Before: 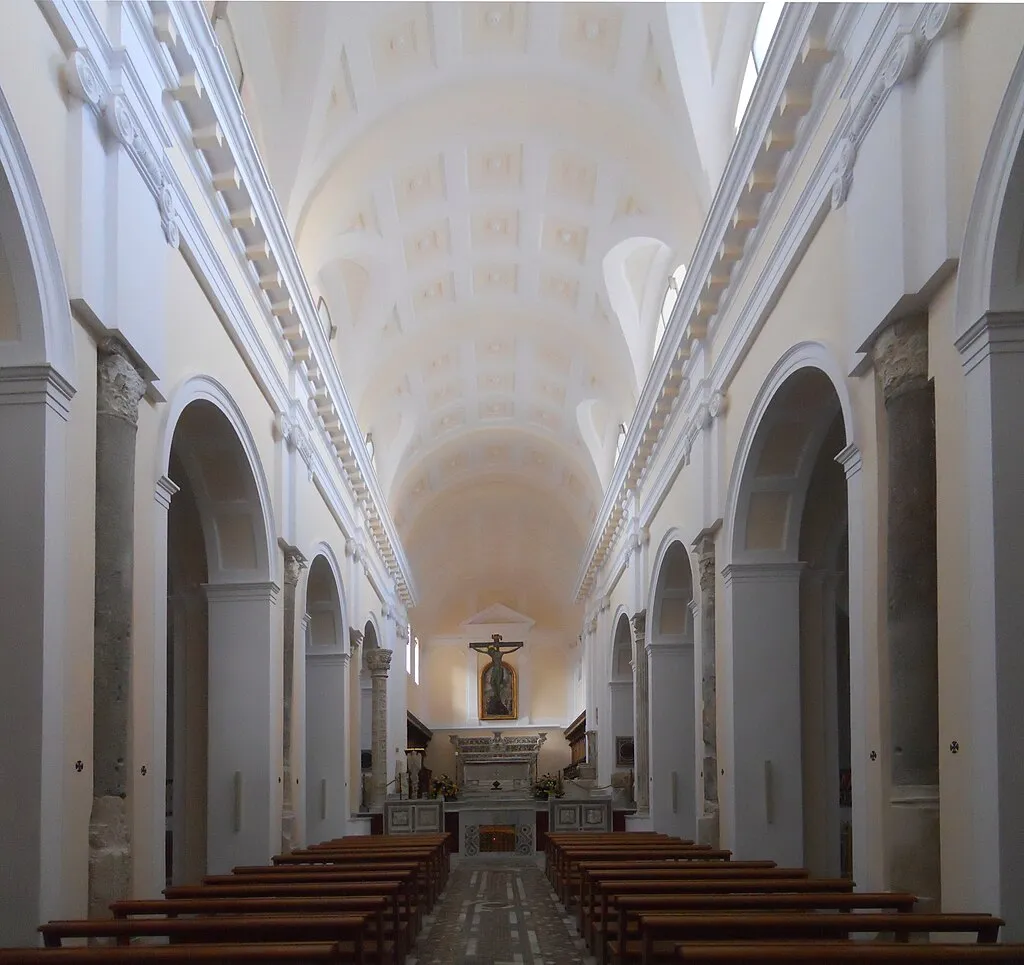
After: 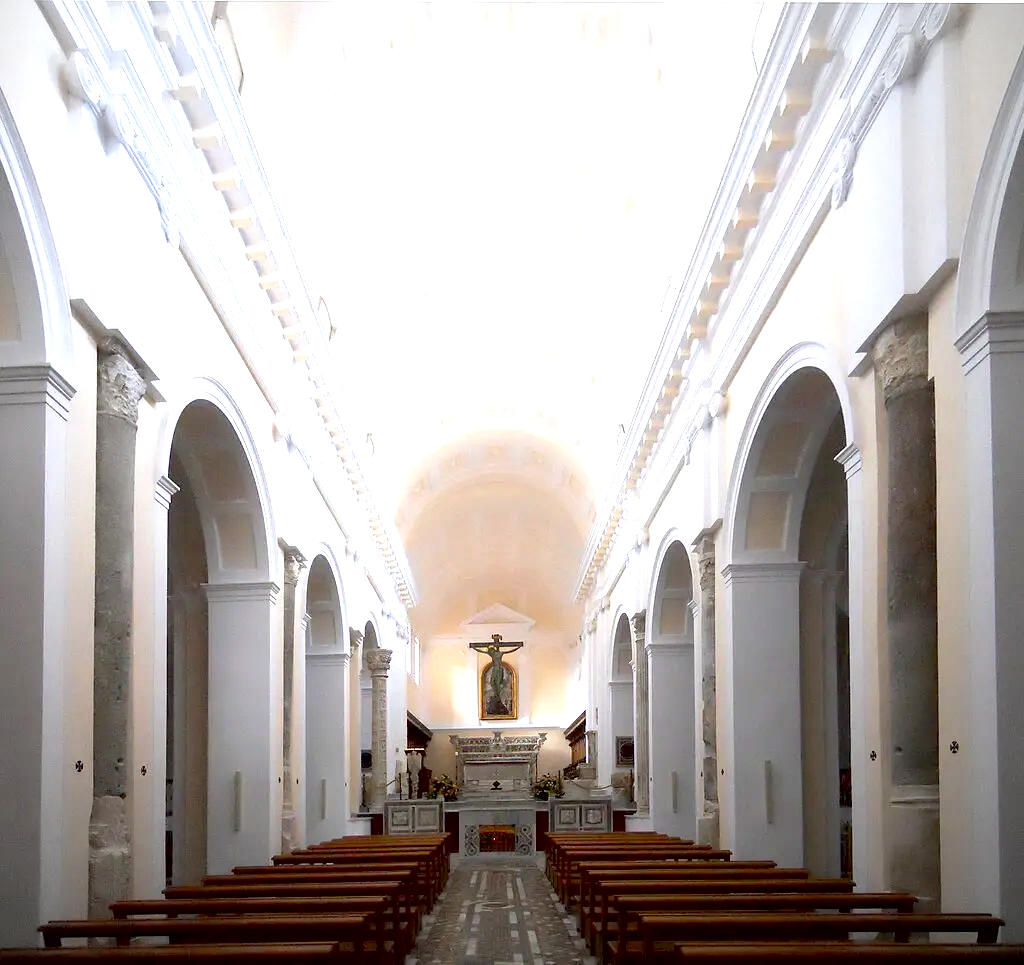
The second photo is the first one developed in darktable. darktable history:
vignetting: fall-off radius 60.92%
contrast brightness saturation: saturation -0.05
exposure: black level correction 0.009, exposure 1.425 EV, compensate highlight preservation false
